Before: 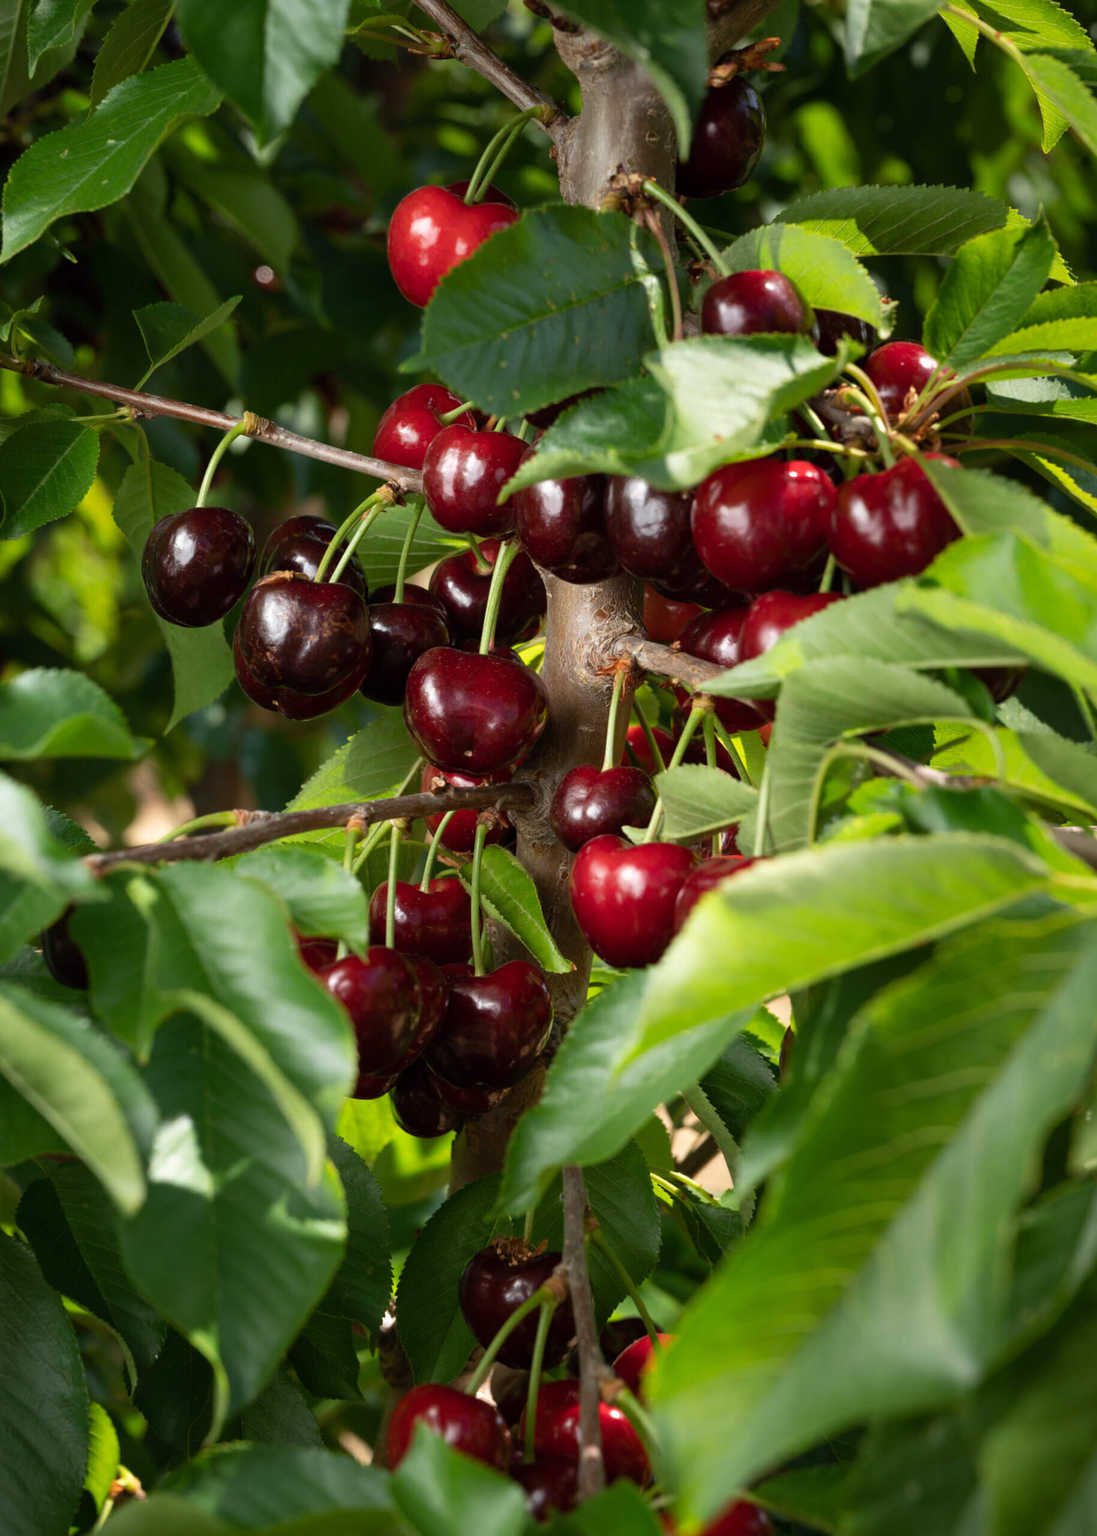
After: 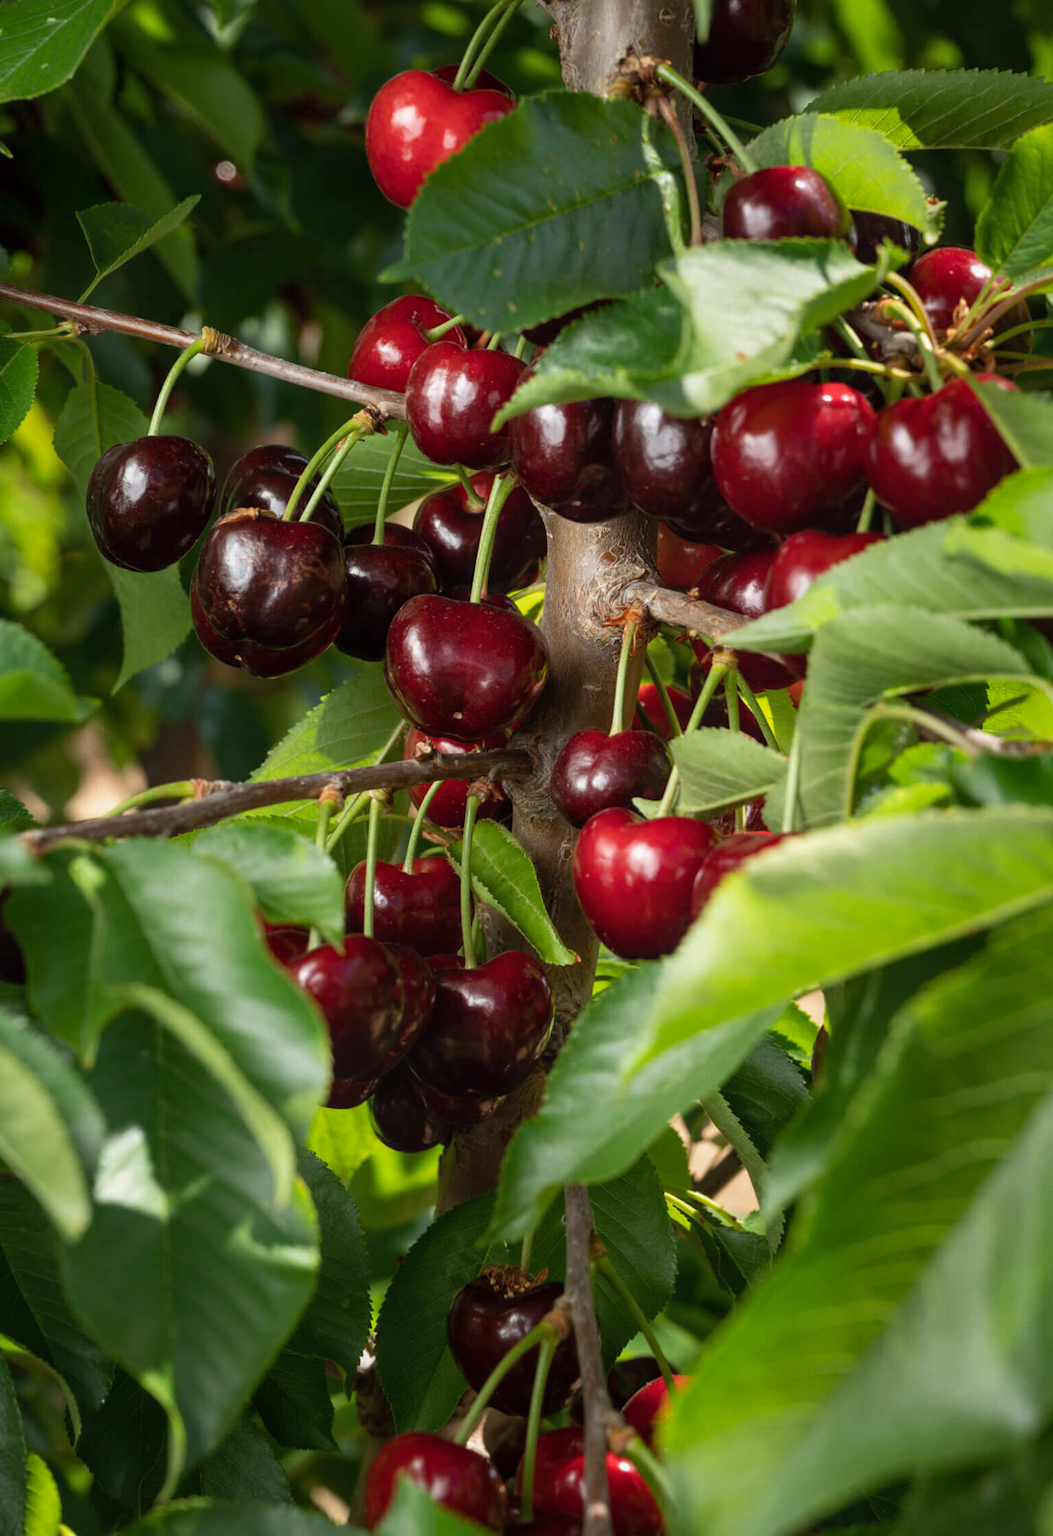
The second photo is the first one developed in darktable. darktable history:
crop: left 6.03%, top 8.119%, right 9.538%, bottom 3.846%
local contrast: detail 110%
